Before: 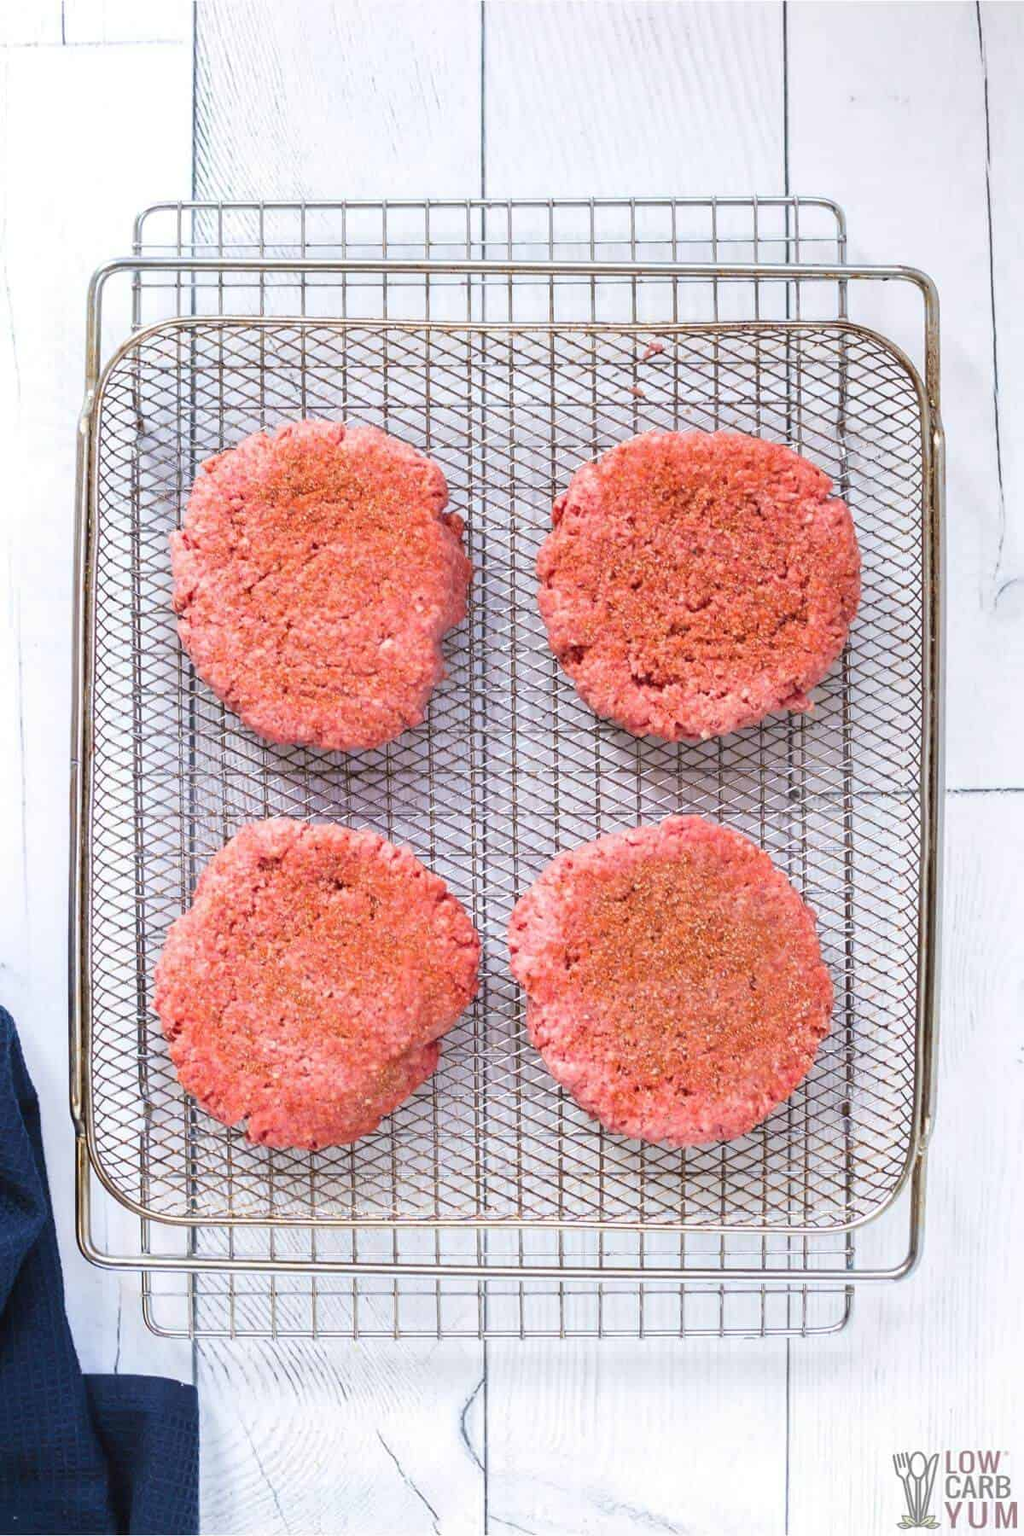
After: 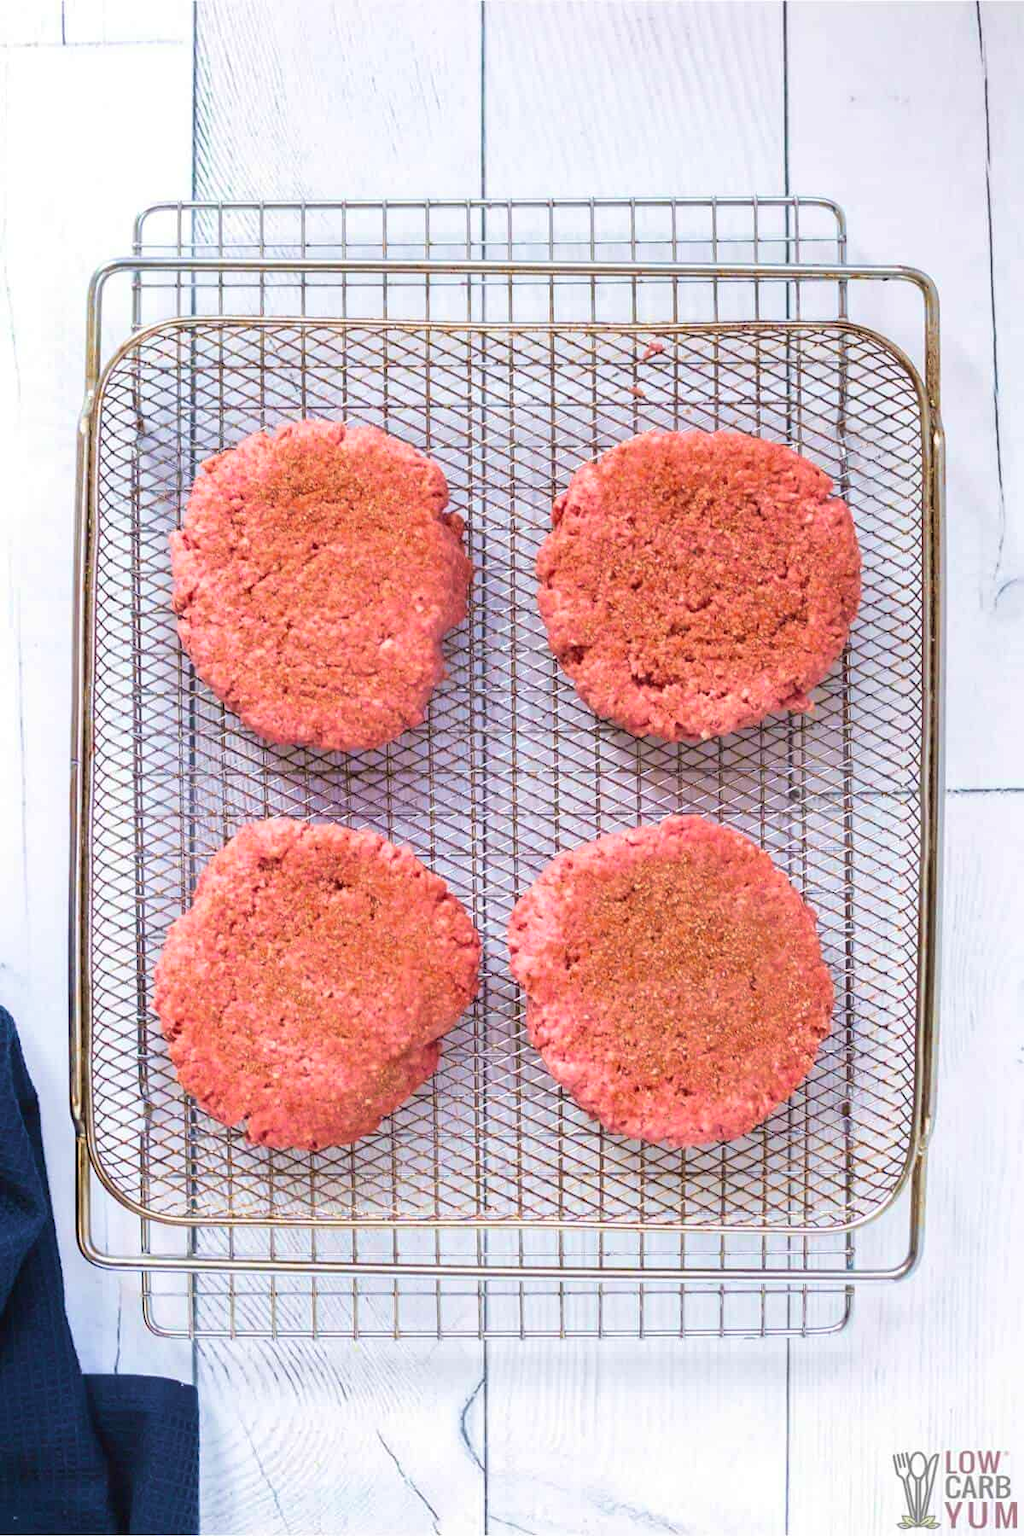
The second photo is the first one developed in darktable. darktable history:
velvia: strength 44.71%
